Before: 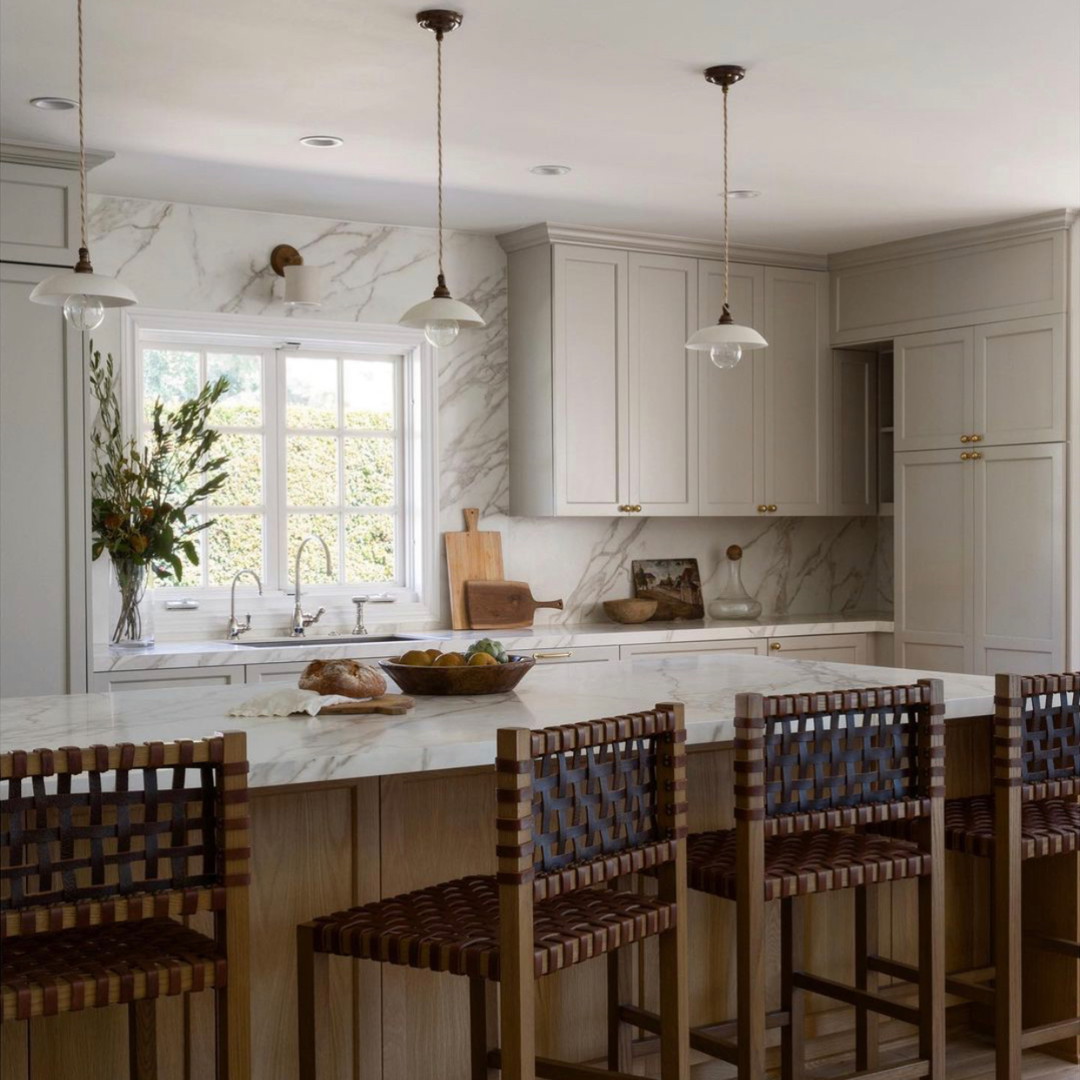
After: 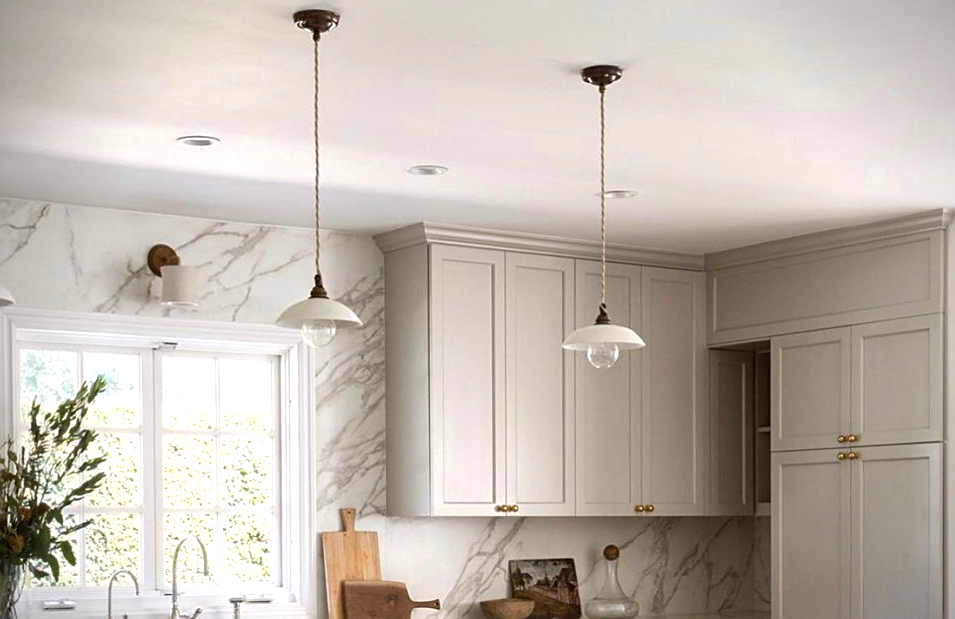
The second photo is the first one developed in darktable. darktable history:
vignetting: fall-off start 79.77%, brightness -0.582, saturation -0.124, unbound false
crop and rotate: left 11.499%, bottom 42.644%
exposure: black level correction 0.001, exposure 0.498 EV, compensate highlight preservation false
sharpen: on, module defaults
local contrast: mode bilateral grid, contrast 21, coarseness 50, detail 119%, midtone range 0.2
